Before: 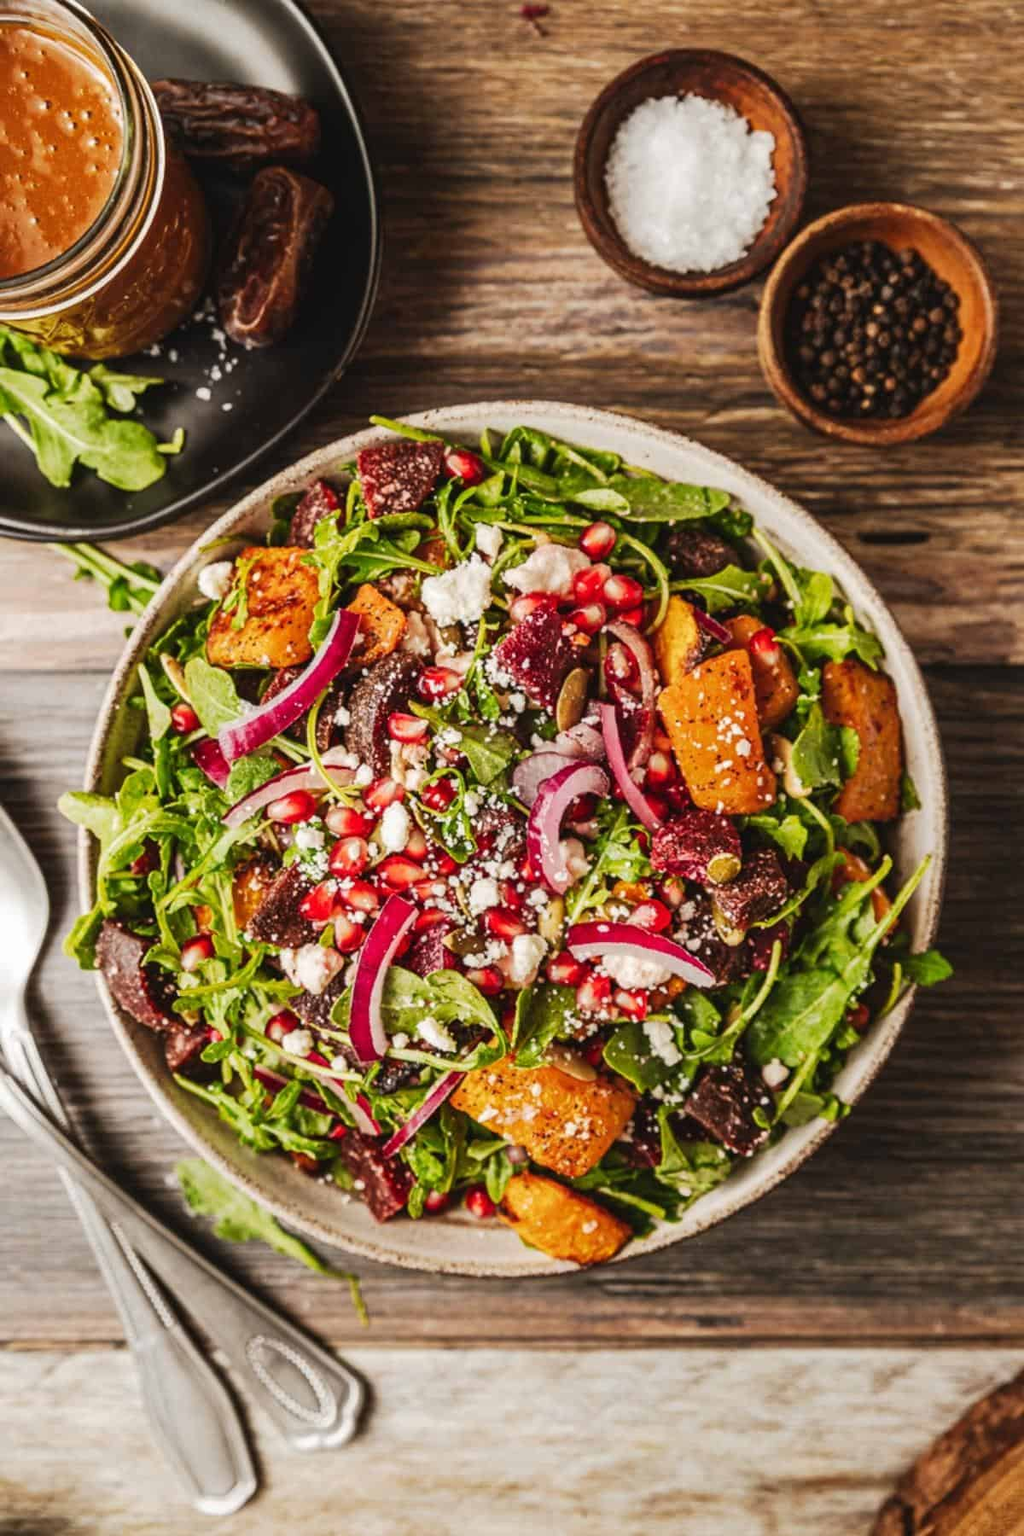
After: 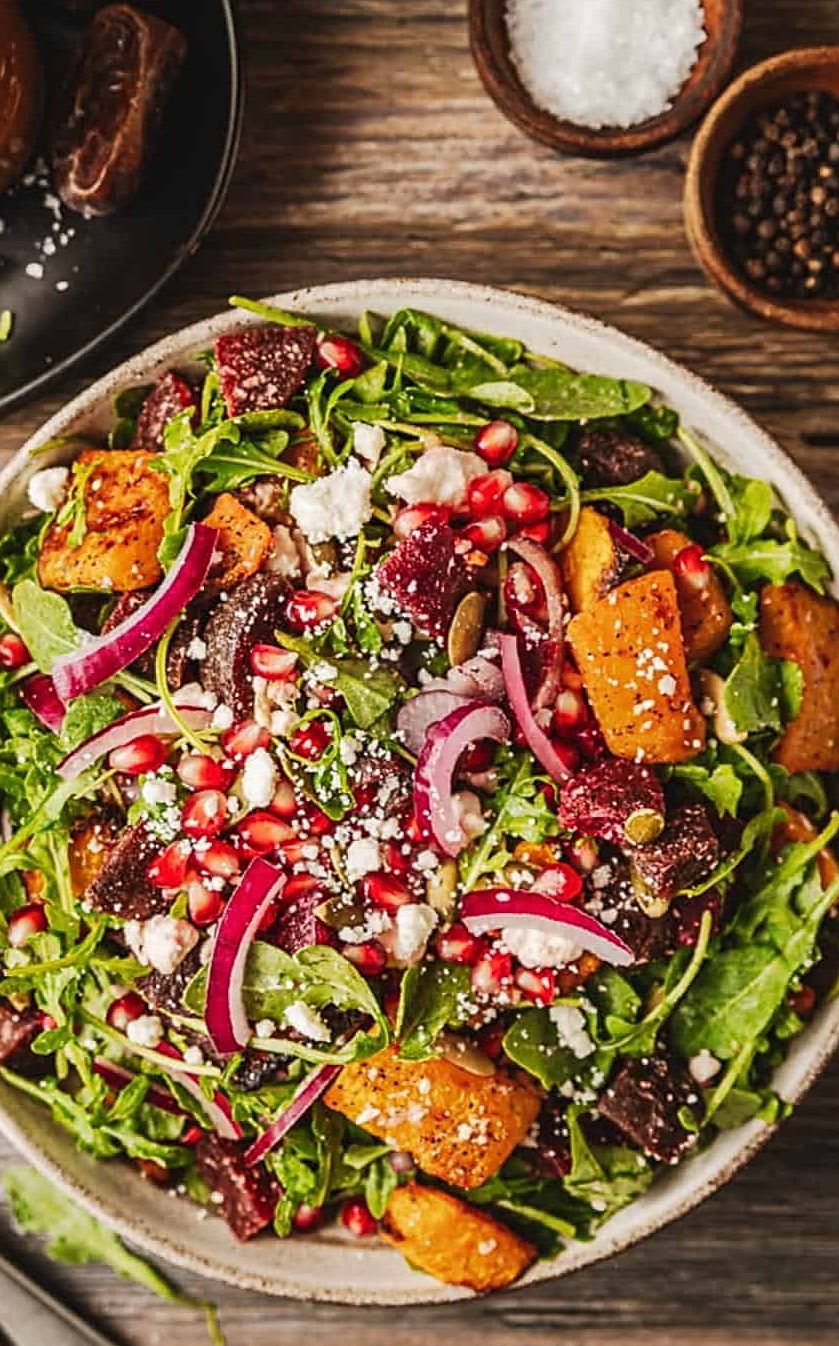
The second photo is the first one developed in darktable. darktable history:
sharpen: on, module defaults
crop and rotate: left 17.046%, top 10.659%, right 12.989%, bottom 14.553%
